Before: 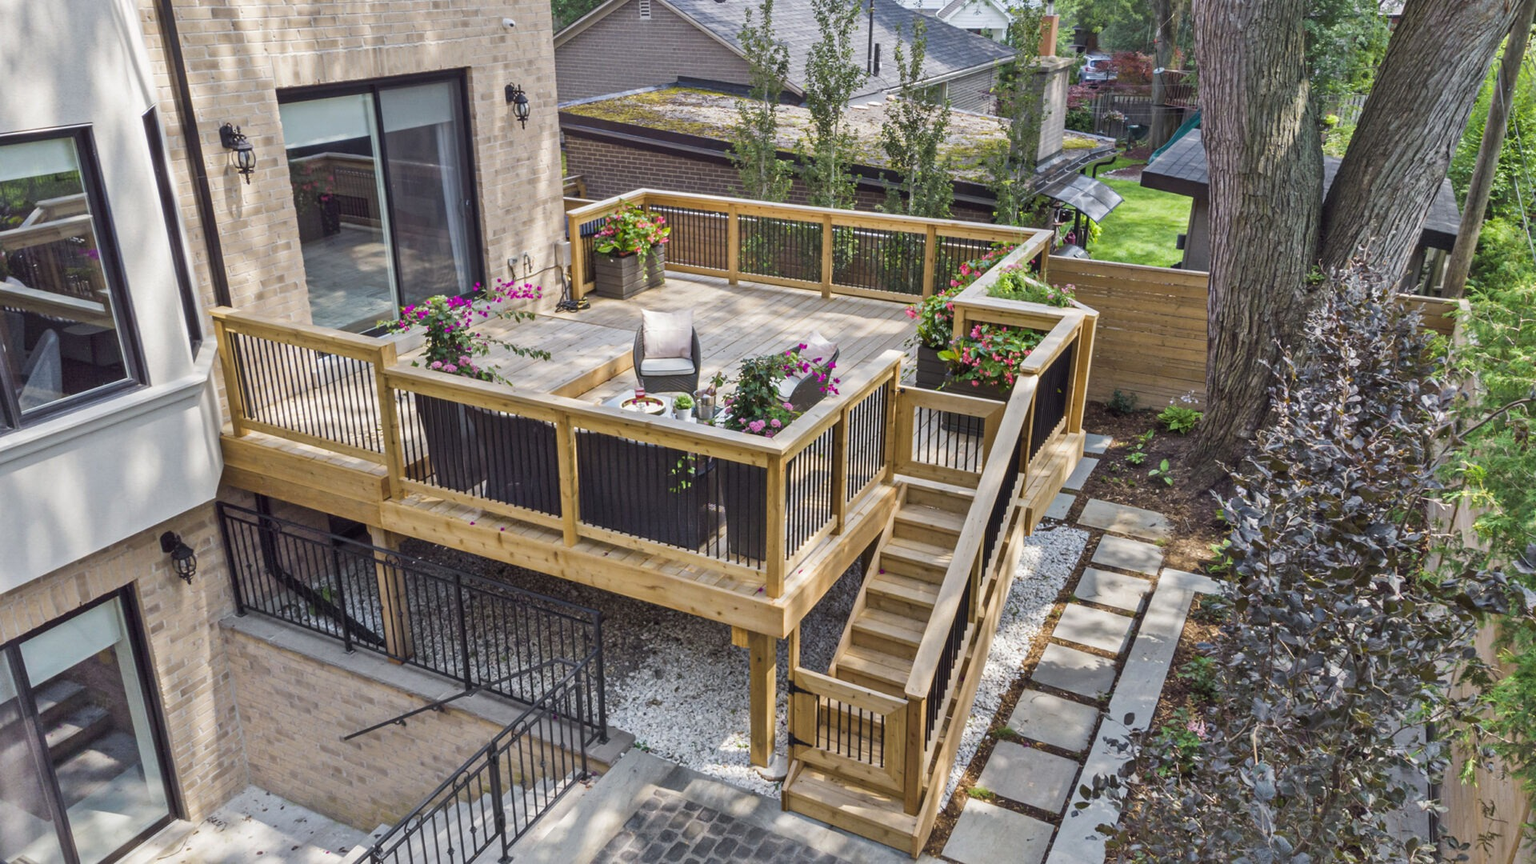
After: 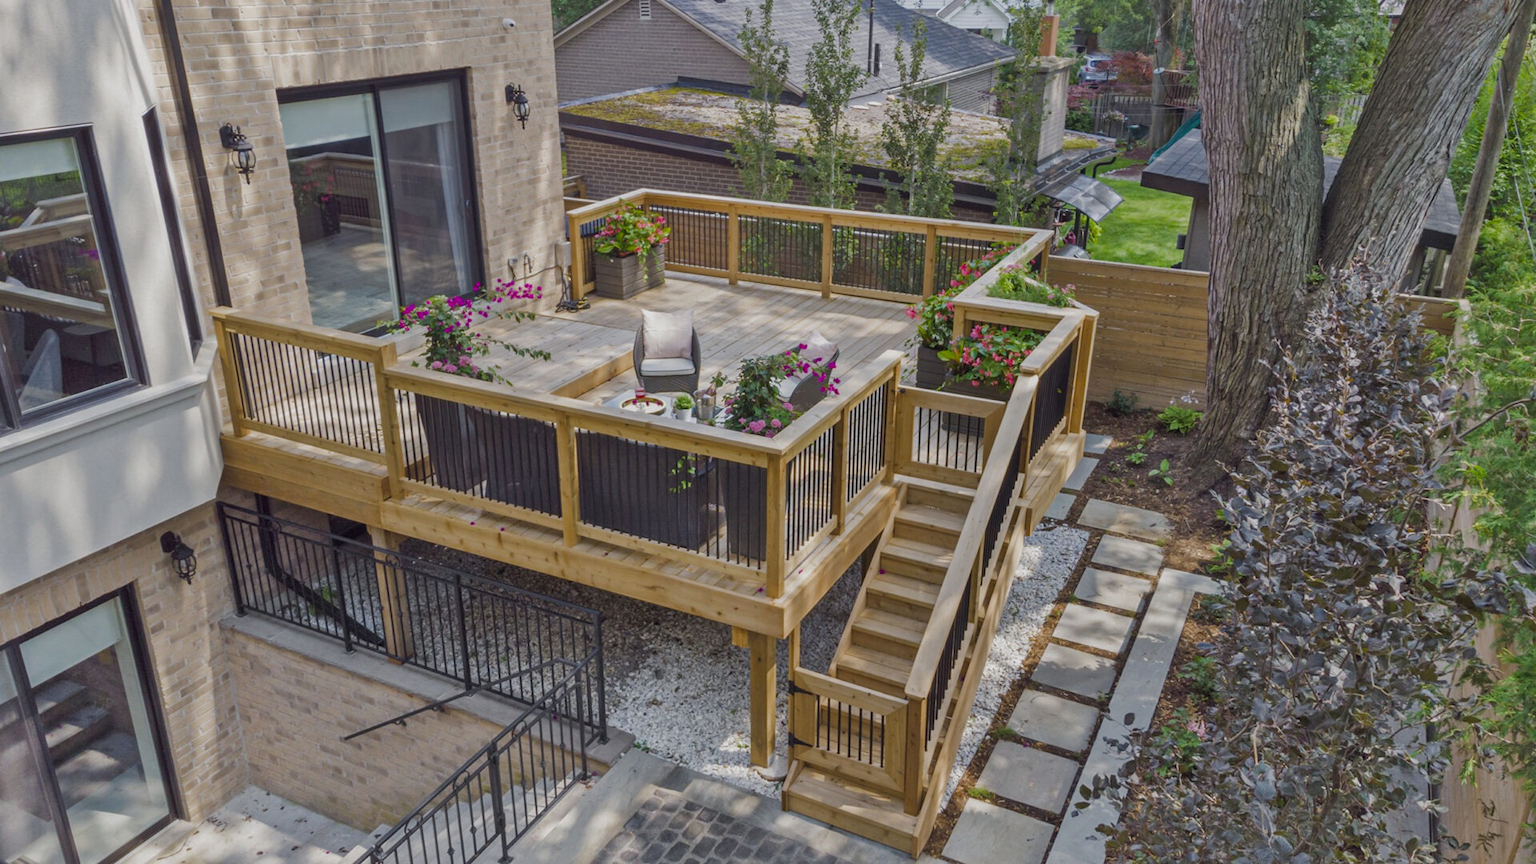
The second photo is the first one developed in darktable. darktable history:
color zones: curves: ch0 [(0, 0.425) (0.143, 0.422) (0.286, 0.42) (0.429, 0.419) (0.571, 0.419) (0.714, 0.42) (0.857, 0.422) (1, 0.425)]
tone equalizer: -8 EV 0.25 EV, -7 EV 0.417 EV, -6 EV 0.417 EV, -5 EV 0.25 EV, -3 EV -0.25 EV, -2 EV -0.417 EV, -1 EV -0.417 EV, +0 EV -0.25 EV, edges refinement/feathering 500, mask exposure compensation -1.57 EV, preserve details guided filter
